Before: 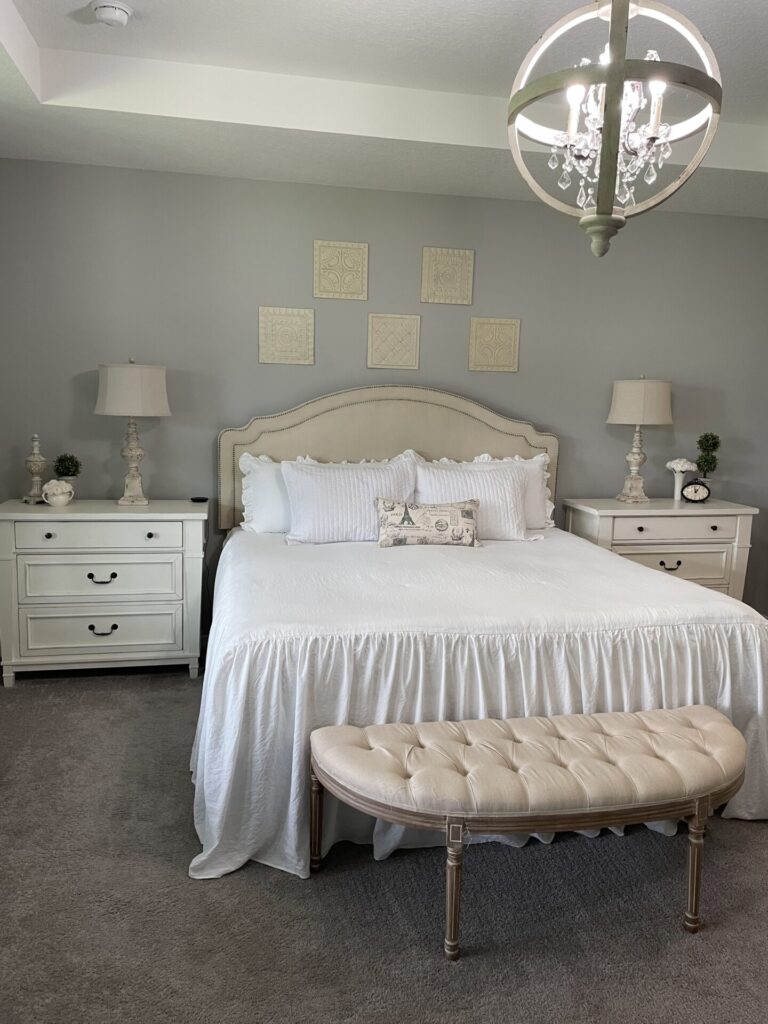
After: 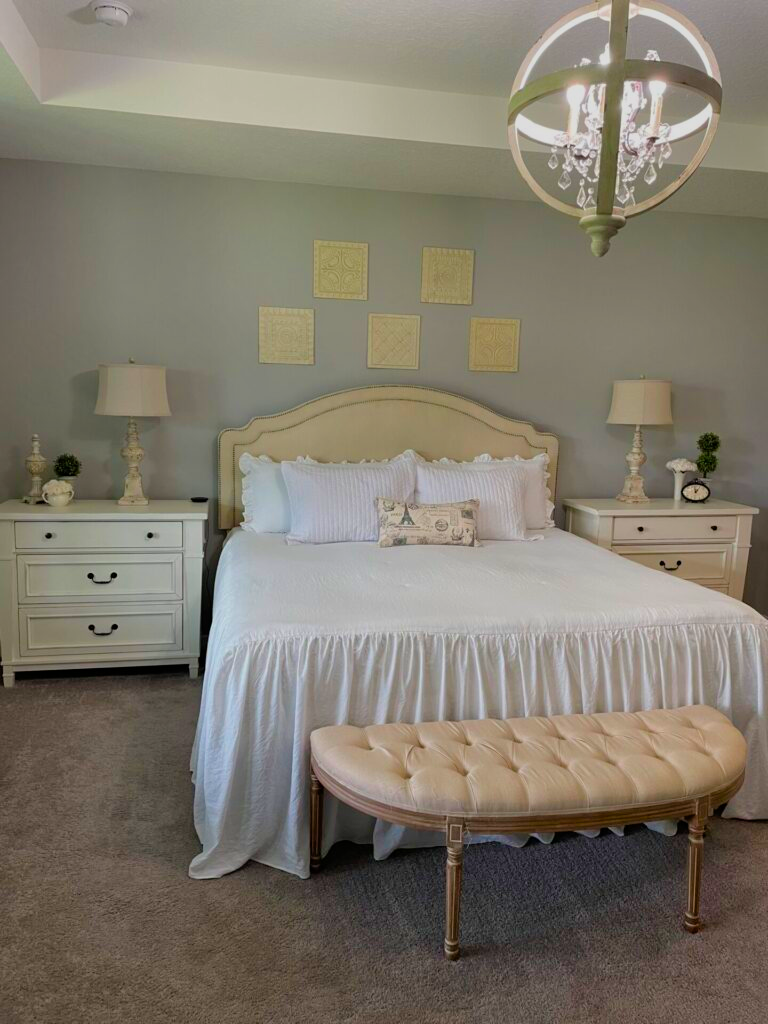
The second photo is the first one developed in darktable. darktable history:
tone equalizer: -8 EV 0.25 EV, -7 EV 0.417 EV, -6 EV 0.417 EV, -5 EV 0.25 EV, -3 EV -0.25 EV, -2 EV -0.417 EV, -1 EV -0.417 EV, +0 EV -0.25 EV, edges refinement/feathering 500, mask exposure compensation -1.57 EV, preserve details guided filter
filmic rgb: black relative exposure -9.5 EV, white relative exposure 3.02 EV, hardness 6.12
velvia: strength 51%, mid-tones bias 0.51
